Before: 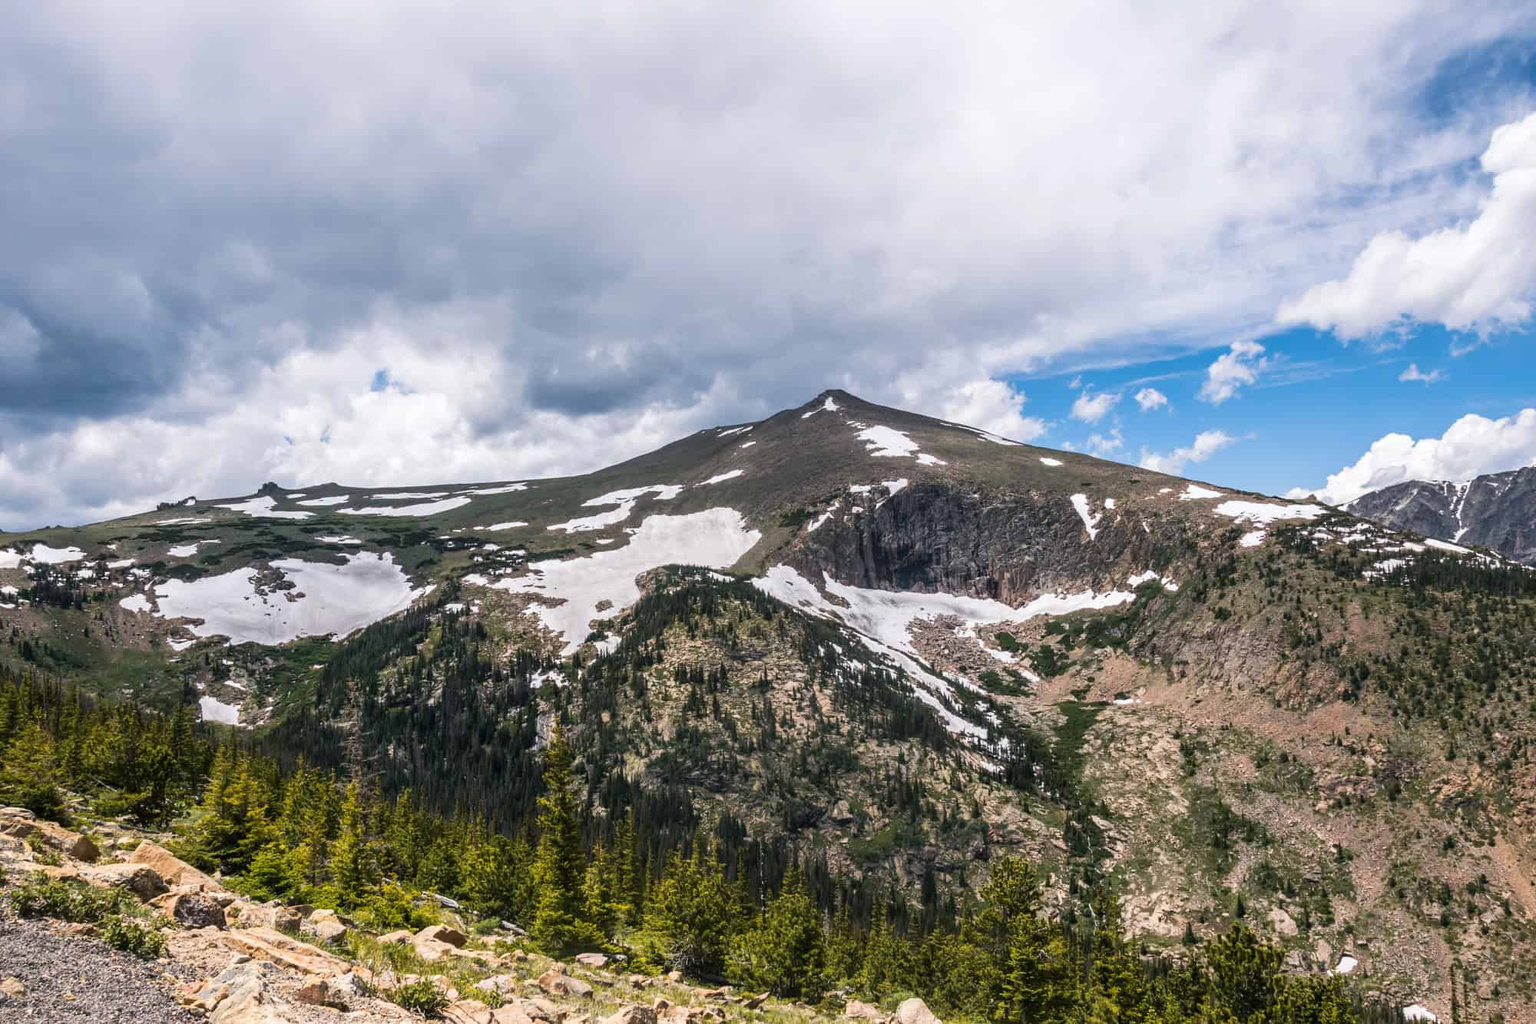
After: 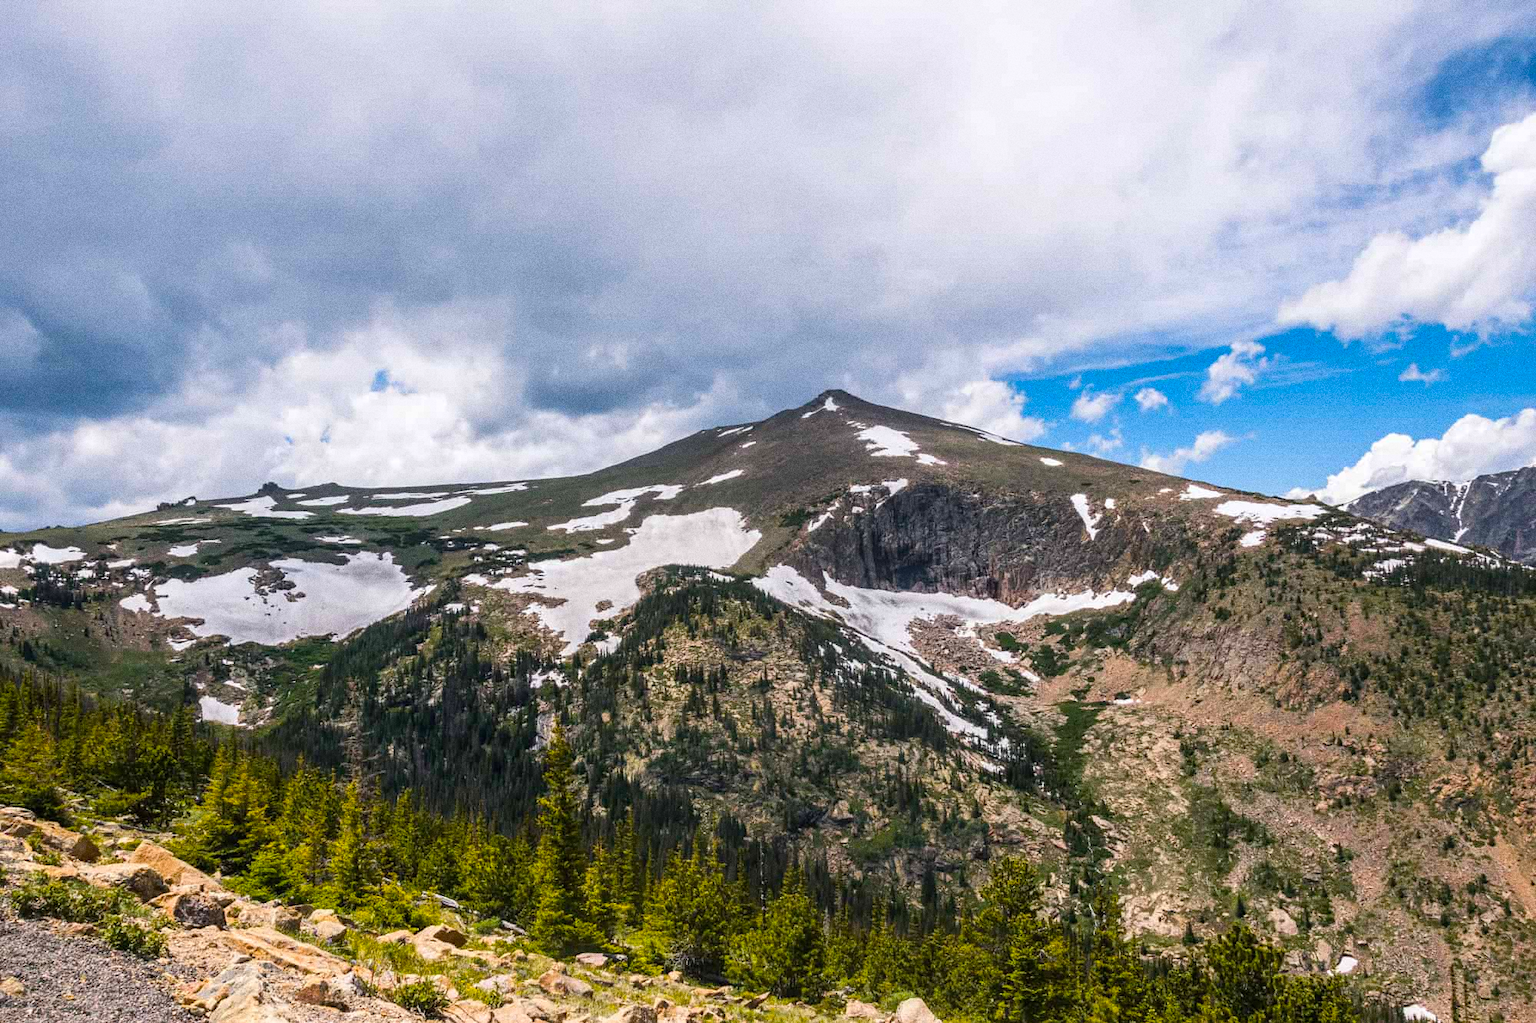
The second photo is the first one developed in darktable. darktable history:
grain: coarseness 0.09 ISO, strength 40%
color balance rgb: perceptual saturation grading › global saturation 30%, global vibrance 10%
